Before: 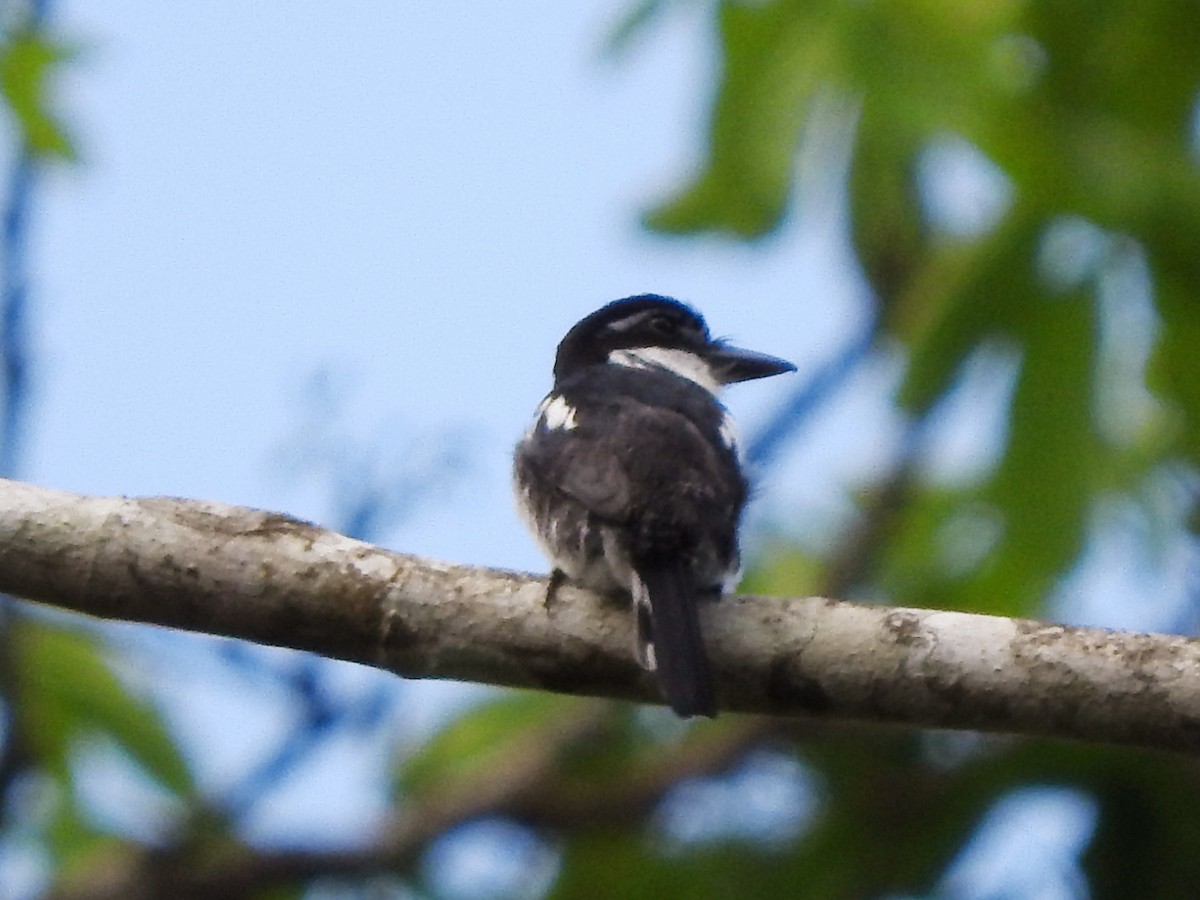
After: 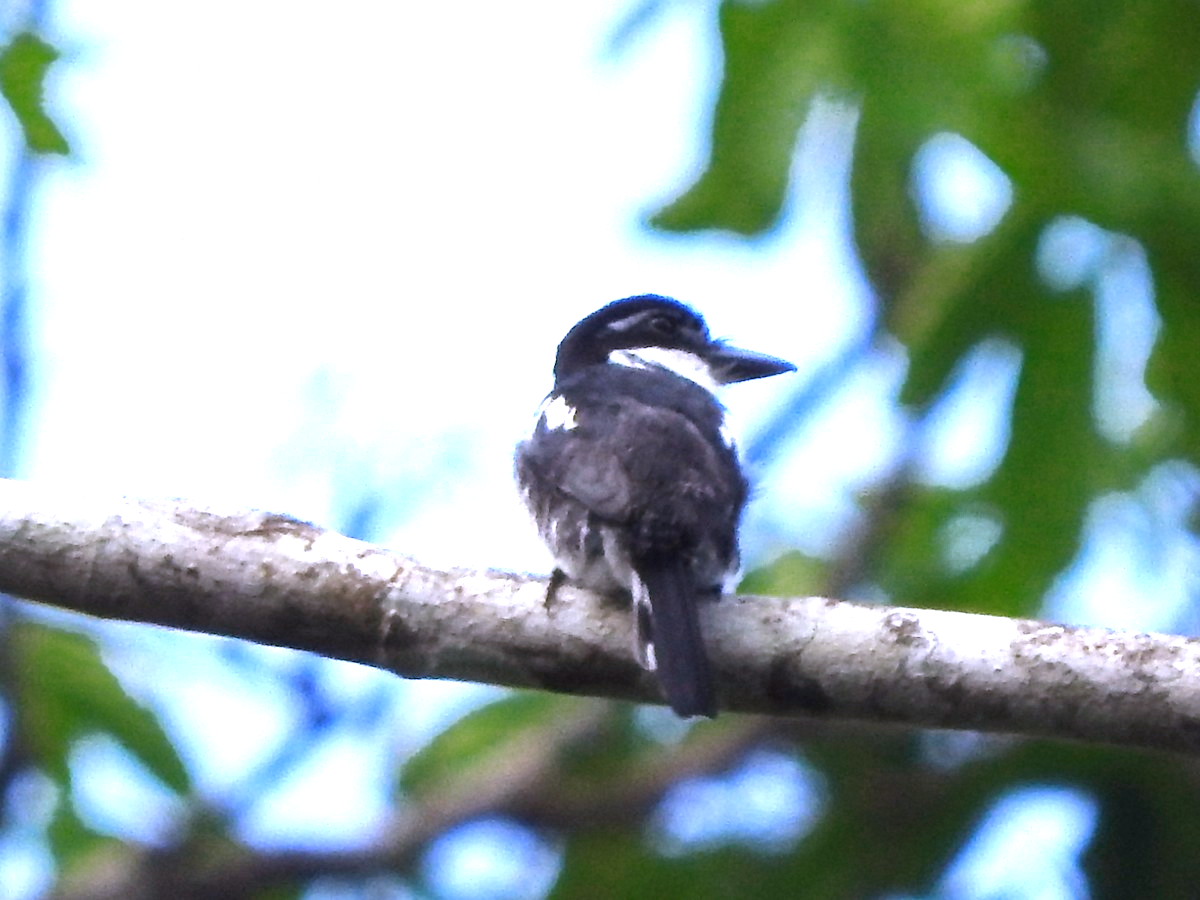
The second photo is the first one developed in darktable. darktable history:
color zones: curves: ch0 [(0, 0.558) (0.143, 0.548) (0.286, 0.447) (0.429, 0.259) (0.571, 0.5) (0.714, 0.5) (0.857, 0.593) (1, 0.558)]; ch1 [(0, 0.543) (0.01, 0.544) (0.12, 0.492) (0.248, 0.458) (0.5, 0.534) (0.748, 0.5) (0.99, 0.469) (1, 0.543)]; ch2 [(0, 0.507) (0.143, 0.522) (0.286, 0.505) (0.429, 0.5) (0.571, 0.5) (0.714, 0.5) (0.857, 0.5) (1, 0.507)]
exposure: black level correction 0, exposure 1.001 EV, compensate highlight preservation false
color calibration: illuminant as shot in camera, x 0.379, y 0.395, temperature 4145.46 K
